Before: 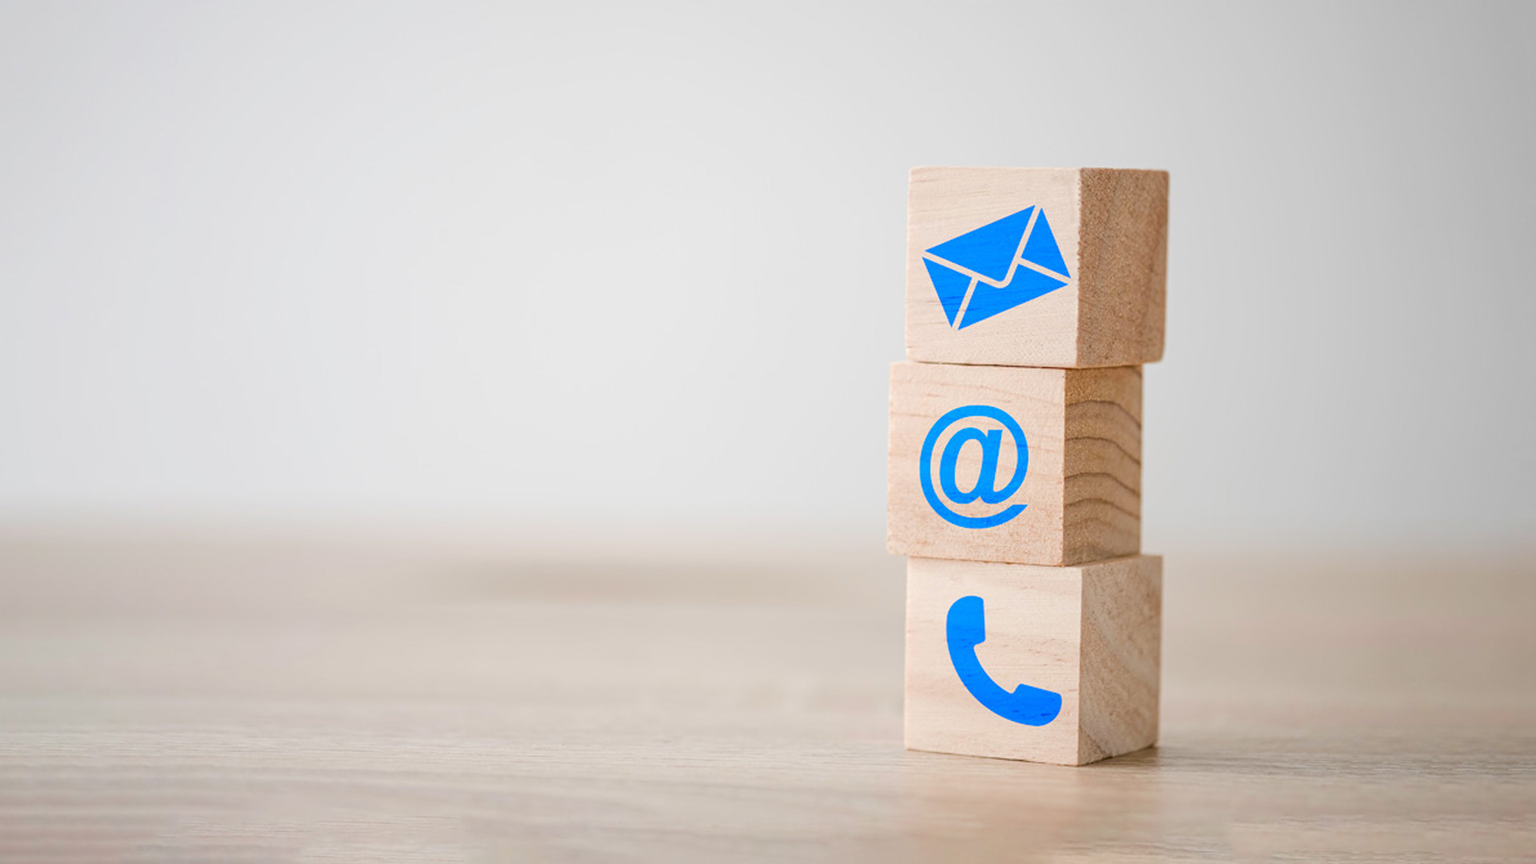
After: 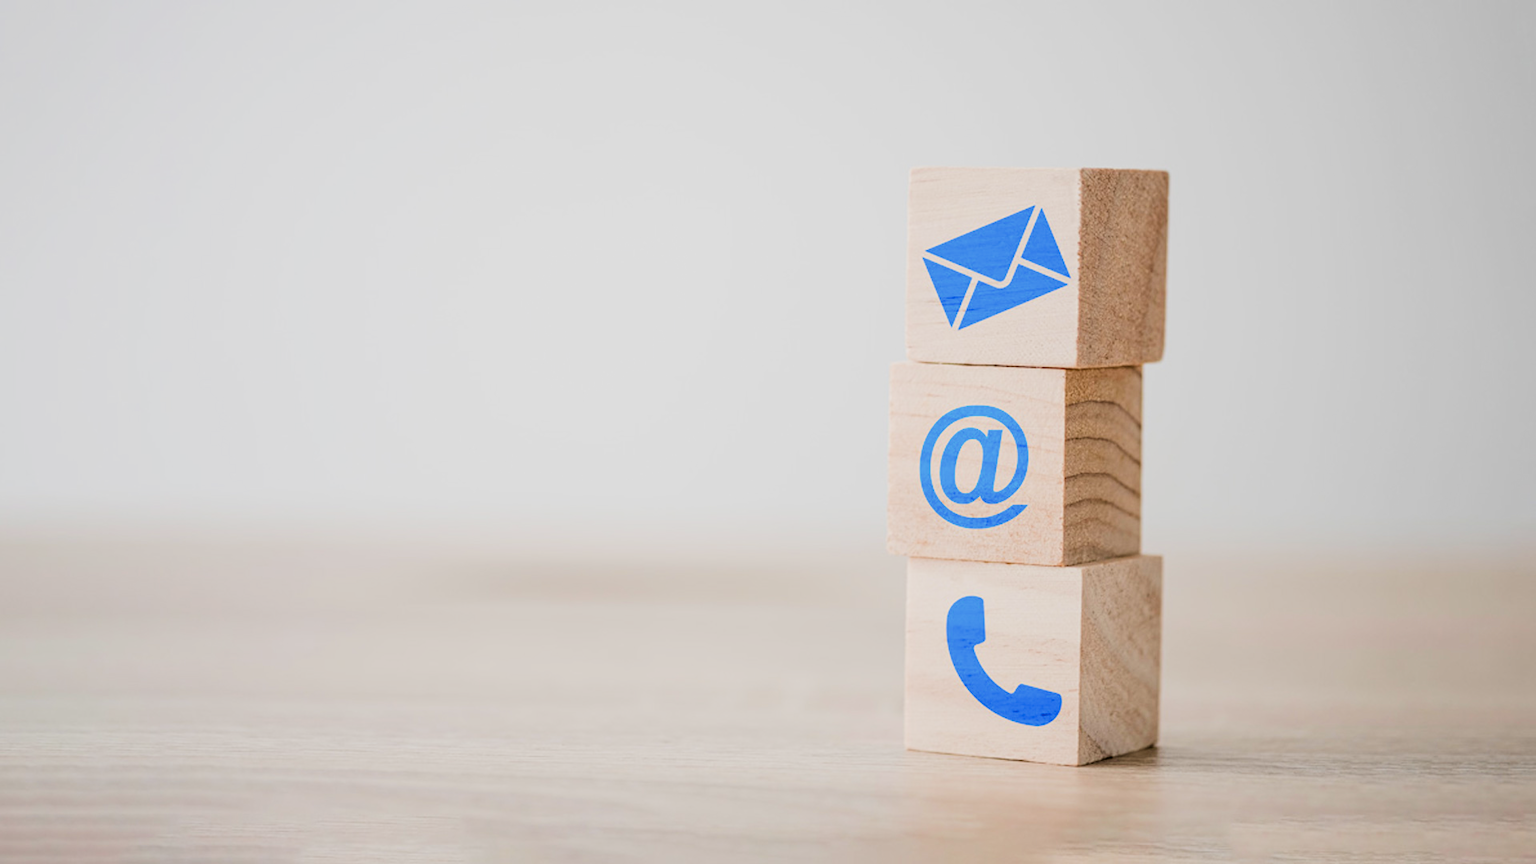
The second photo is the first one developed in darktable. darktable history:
filmic rgb: black relative exposure -5.01 EV, white relative exposure 3.97 EV, hardness 2.89, contrast 1.41, highlights saturation mix -29.07%
color correction: highlights b* -0.01, saturation 0.991
